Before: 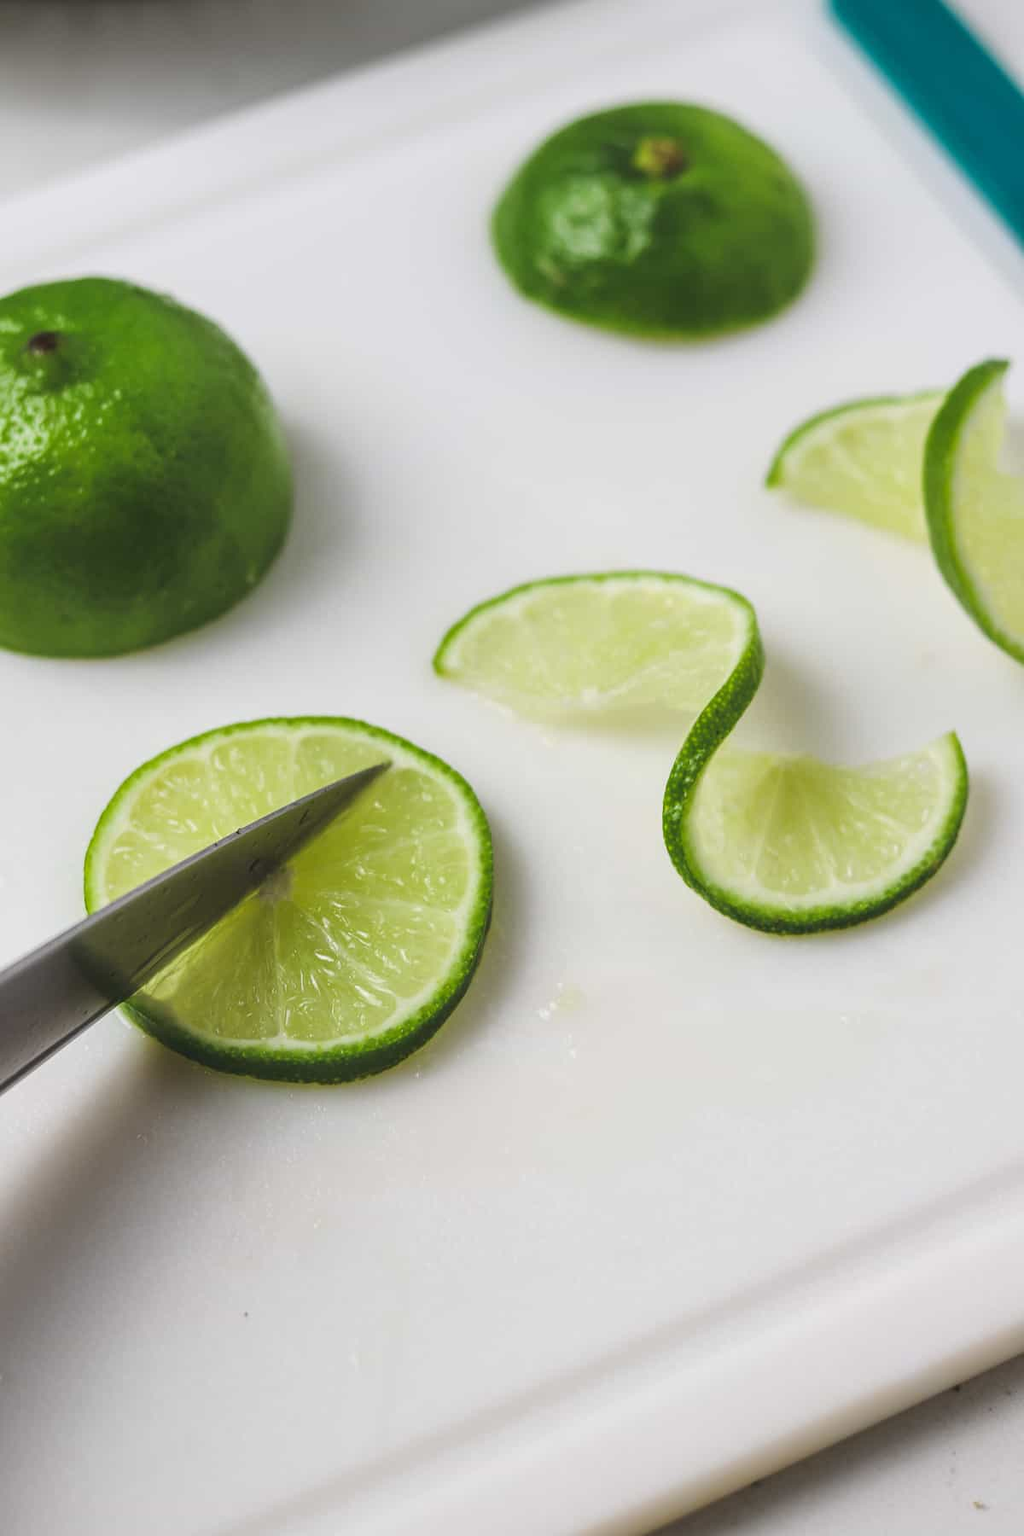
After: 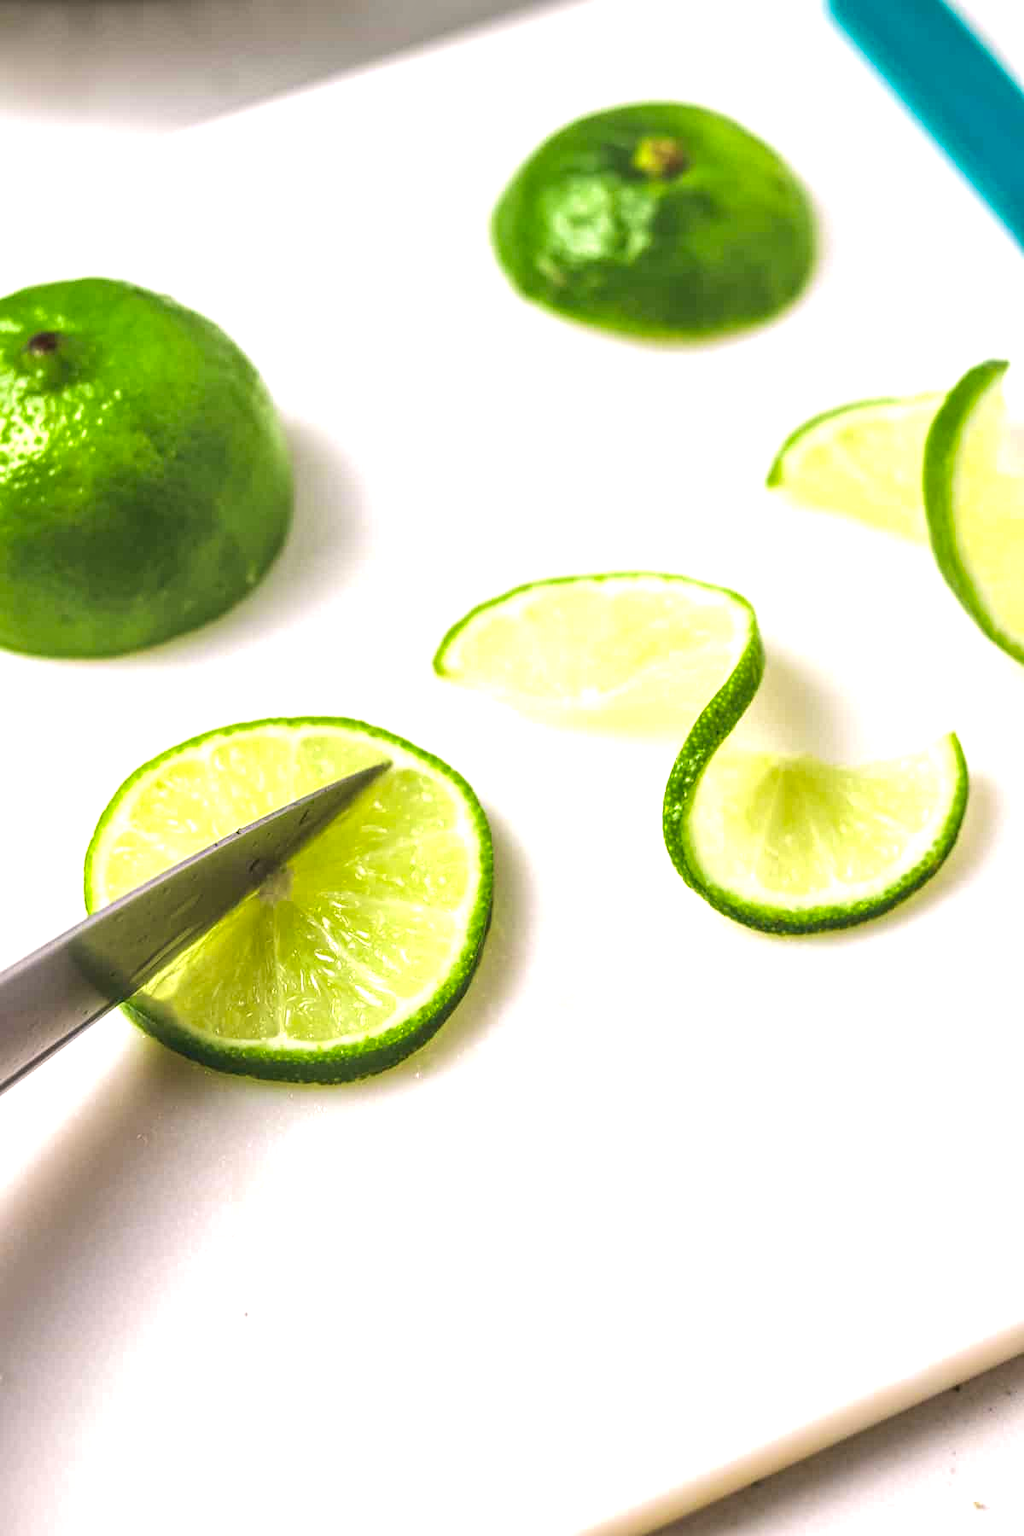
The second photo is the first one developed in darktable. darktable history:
velvia: on, module defaults
local contrast: detail 130%
exposure: black level correction 0.001, exposure 0.955 EV, compensate exposure bias true, compensate highlight preservation false
color correction: highlights a* 3.22, highlights b* 1.93, saturation 1.19
